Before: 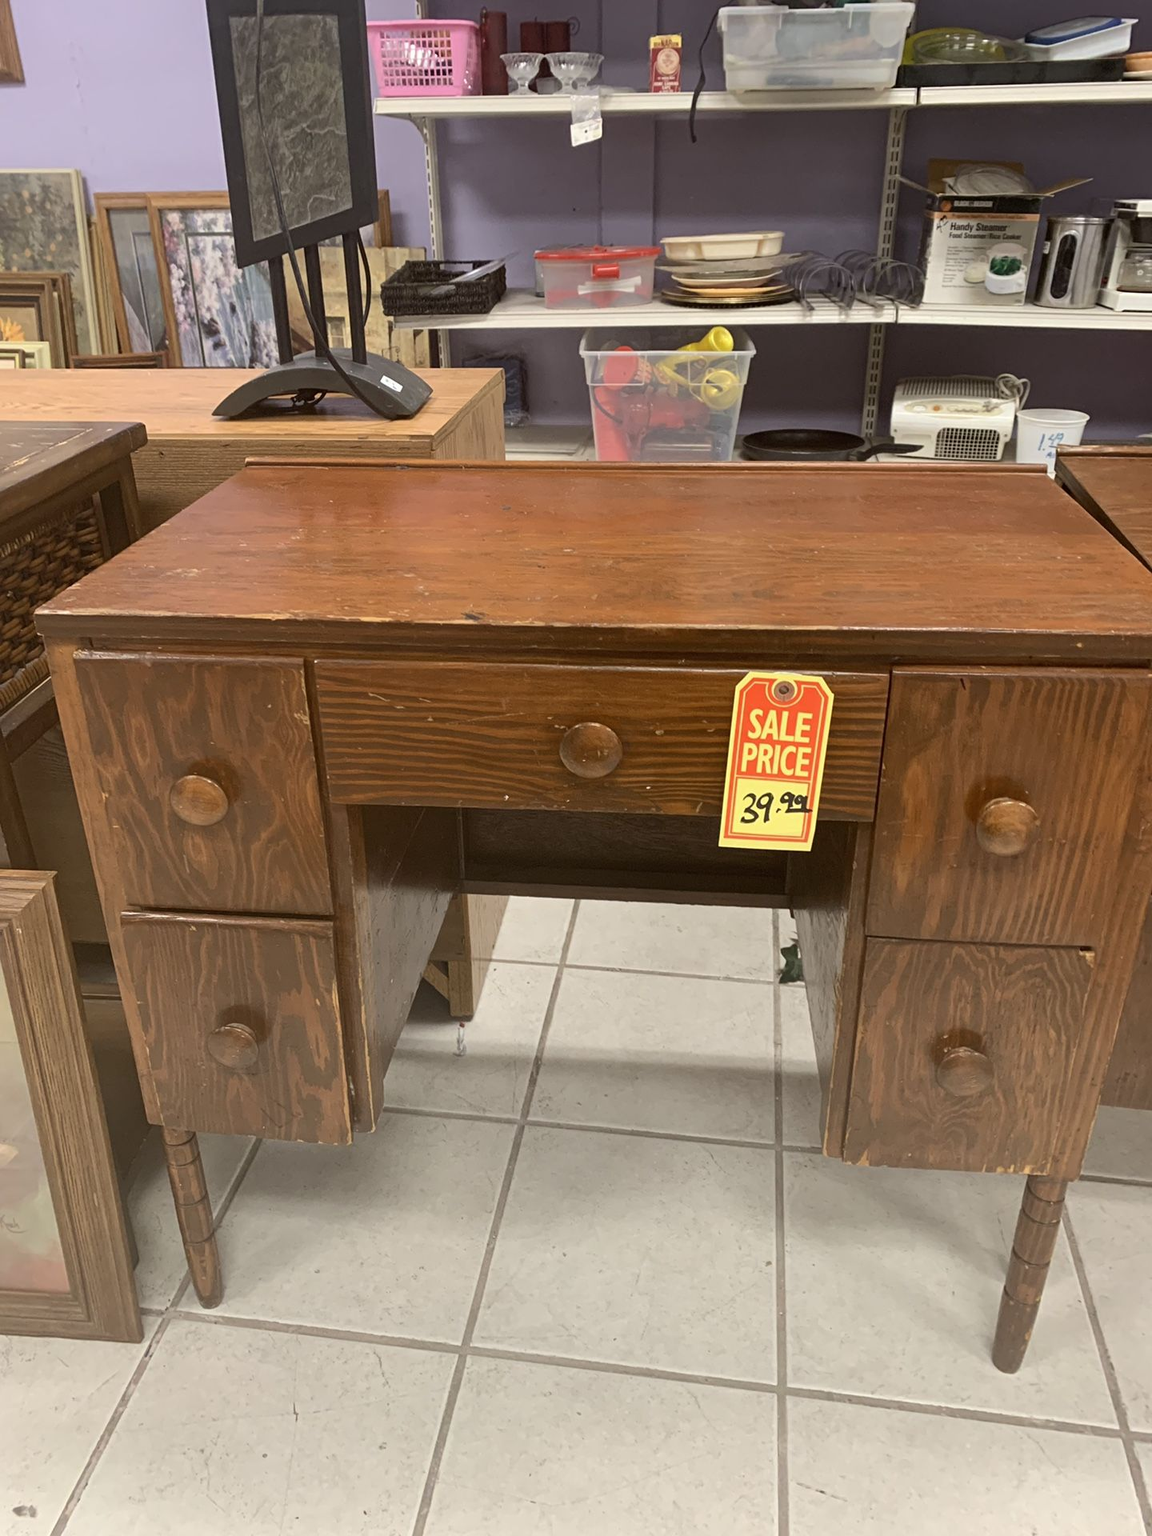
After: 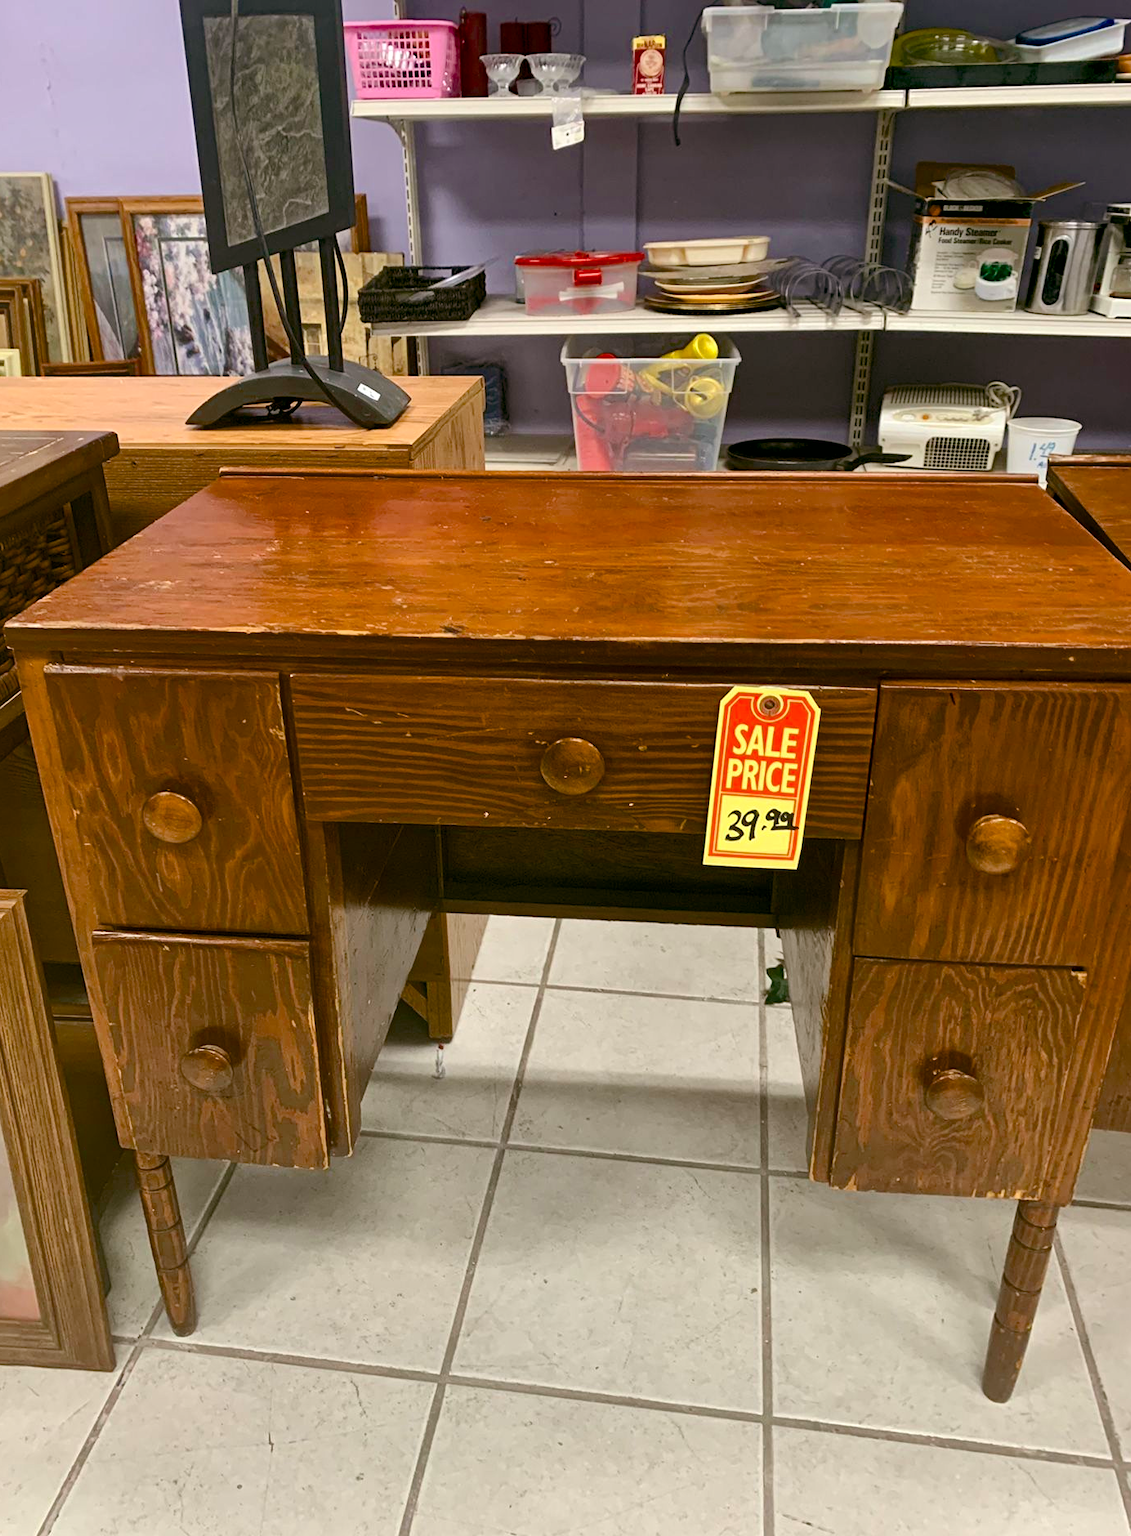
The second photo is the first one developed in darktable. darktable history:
crop and rotate: left 2.675%, right 1.104%, bottom 2.078%
color balance rgb: power › hue 328.71°, global offset › luminance -0.337%, global offset › chroma 0.112%, global offset › hue 162.44°, linear chroma grading › global chroma 9.911%, perceptual saturation grading › global saturation 20%, perceptual saturation grading › highlights -25.8%, perceptual saturation grading › shadows 25.919%, saturation formula JzAzBz (2021)
local contrast: mode bilateral grid, contrast 20, coarseness 49, detail 139%, midtone range 0.2
